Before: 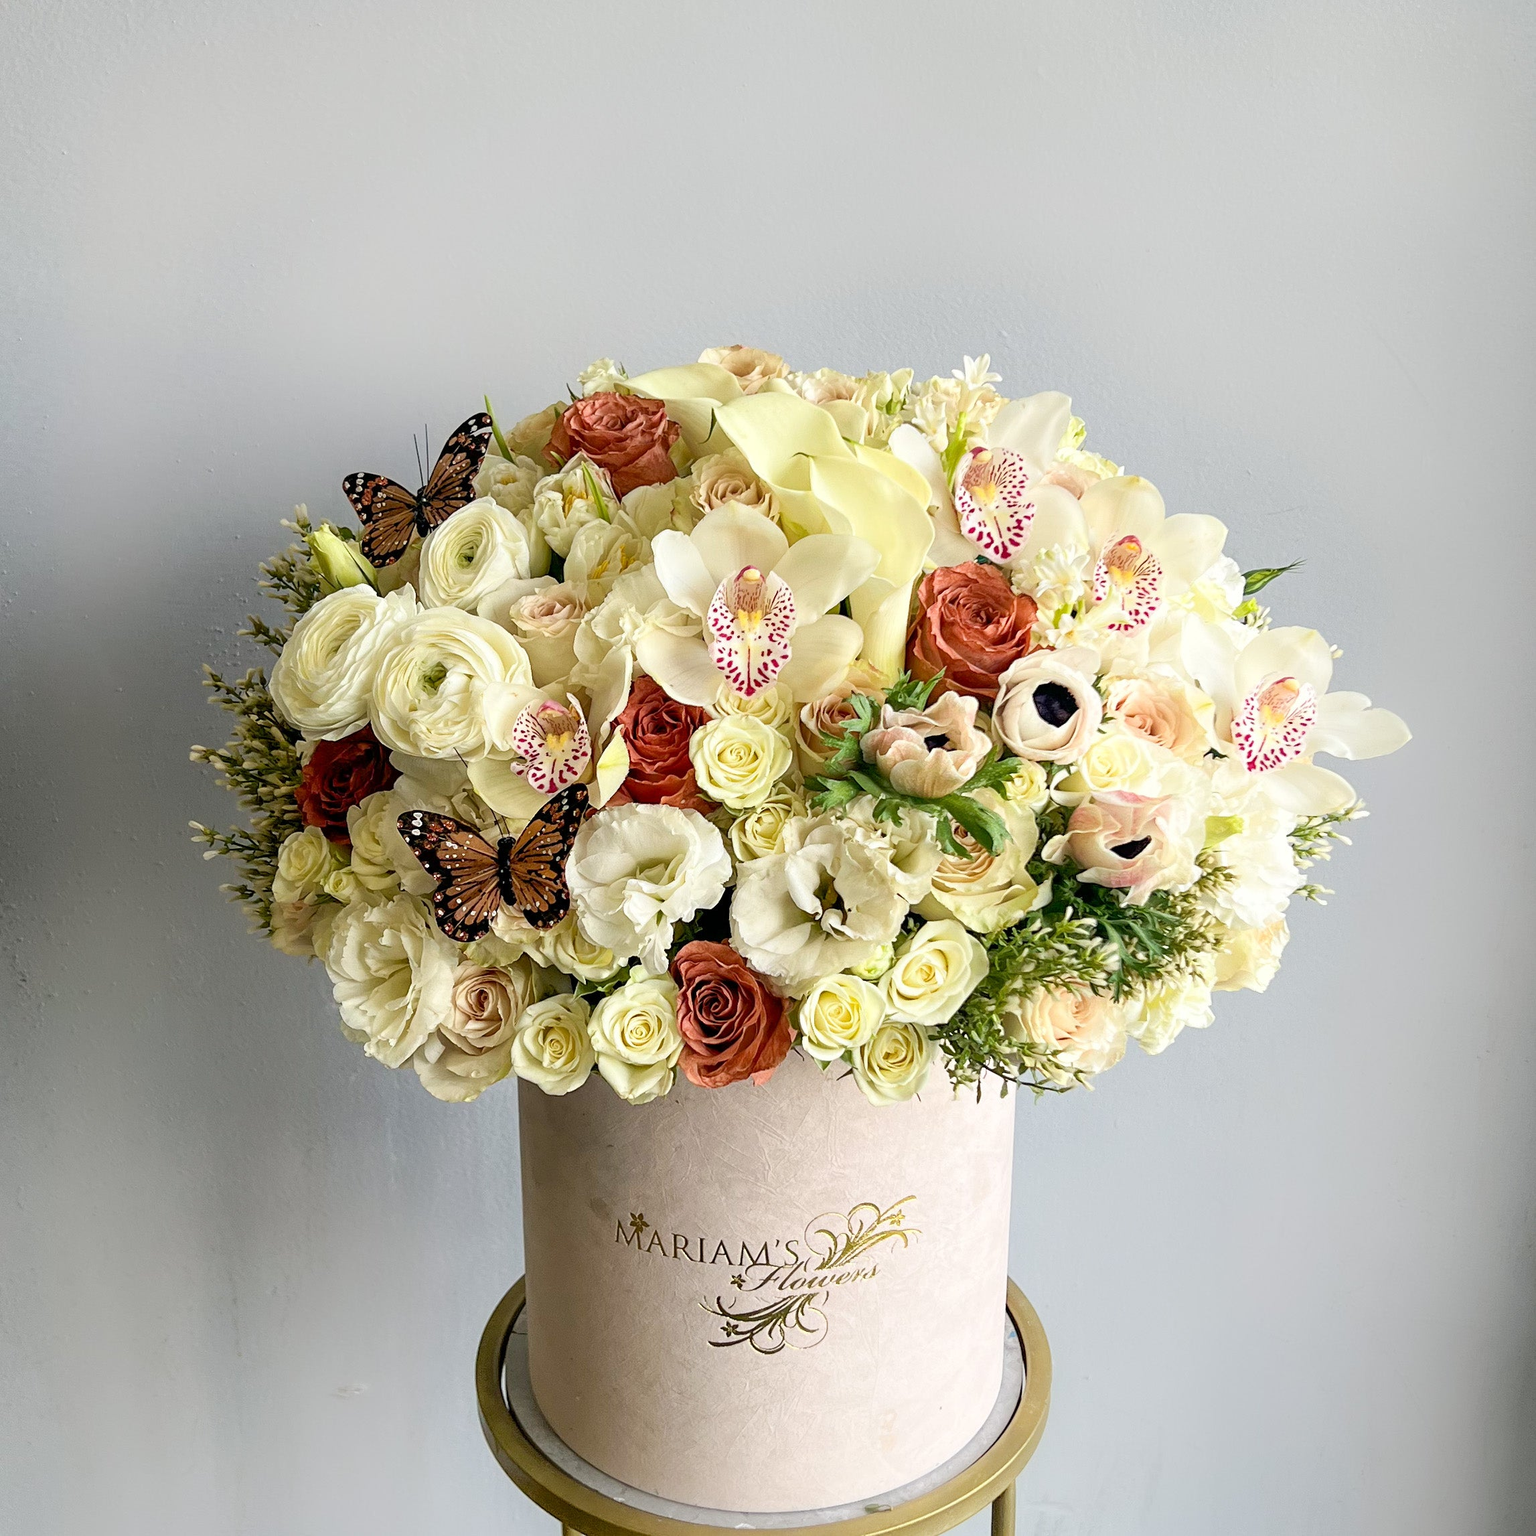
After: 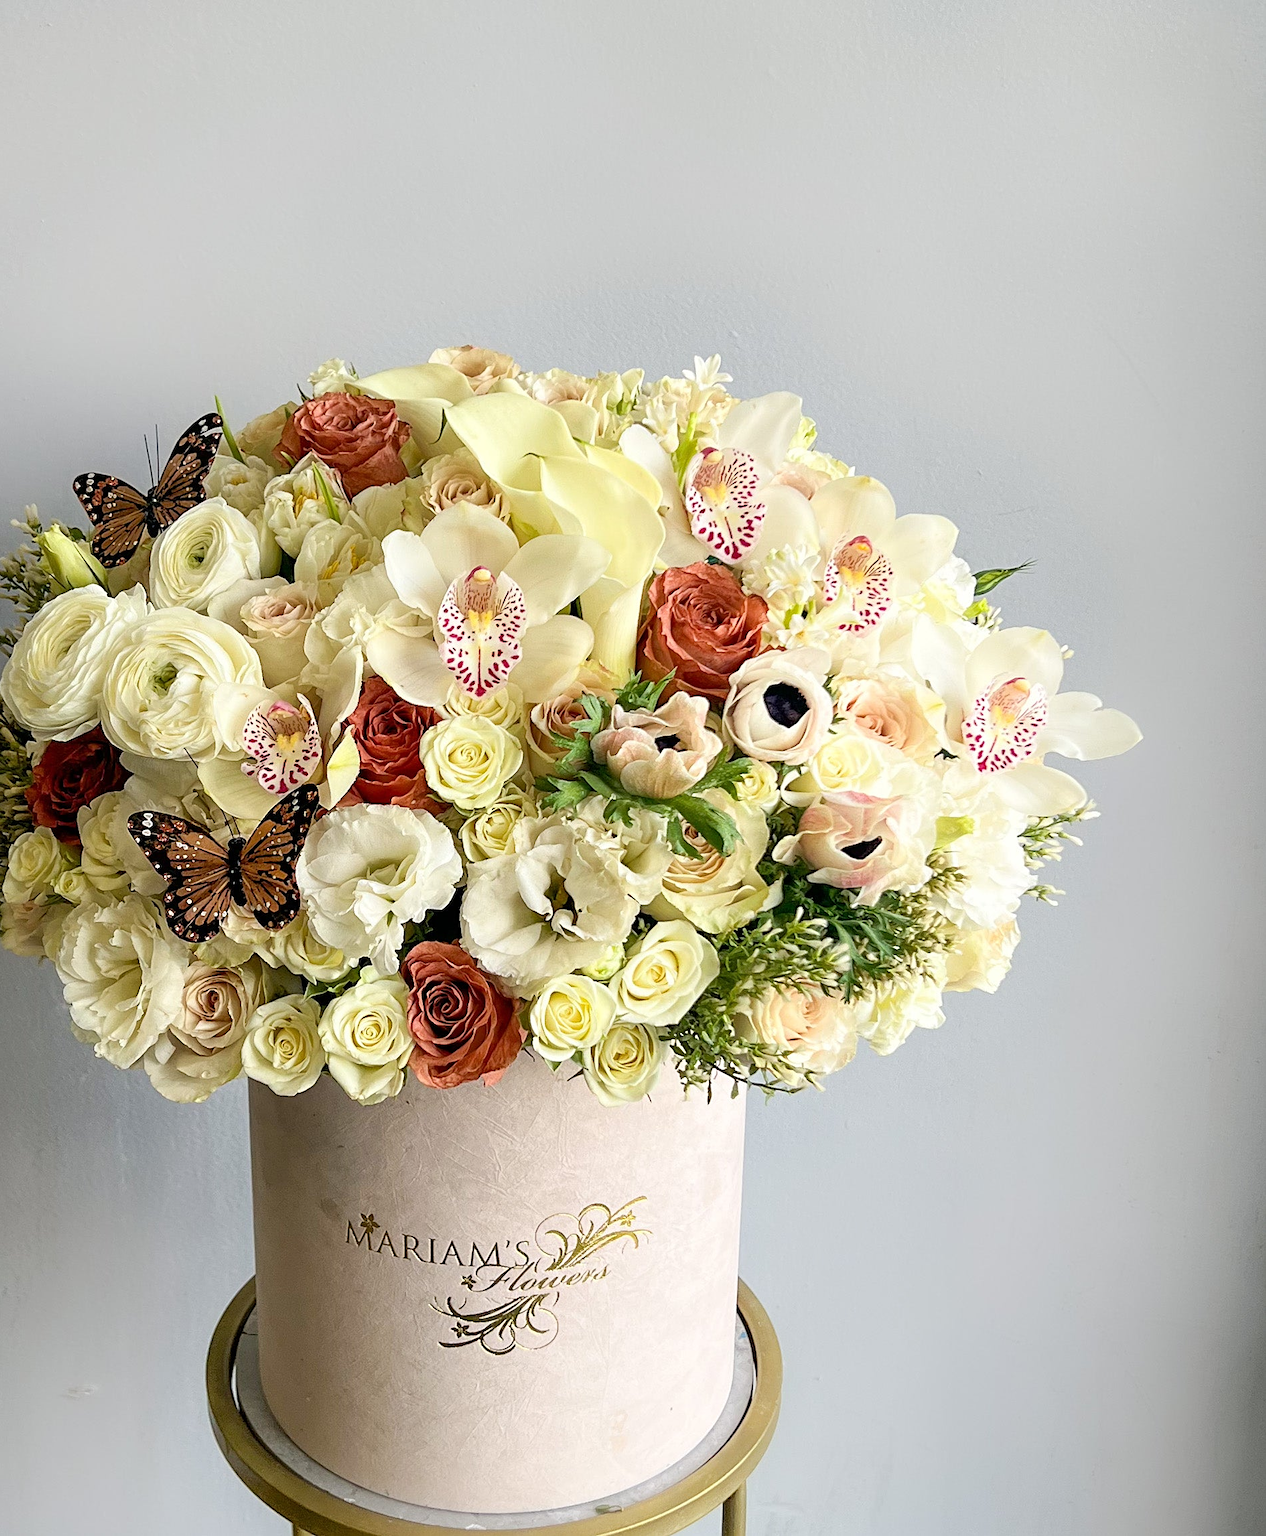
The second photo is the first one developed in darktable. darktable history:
crop: left 17.593%, bottom 0.028%
sharpen: amount 0.214
